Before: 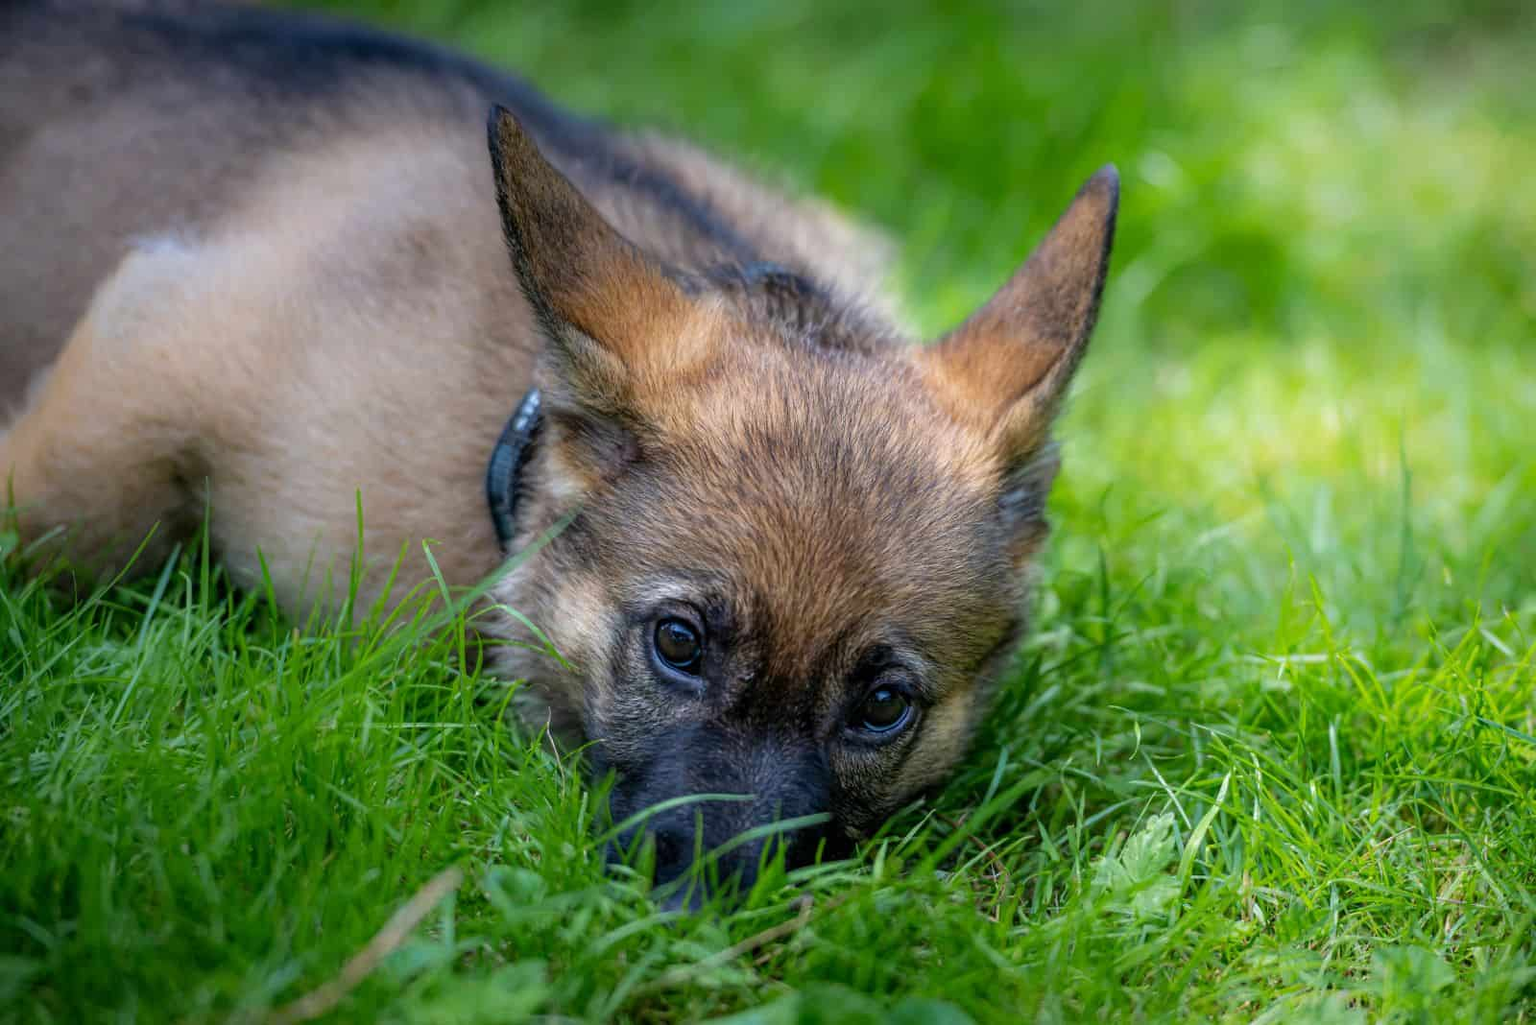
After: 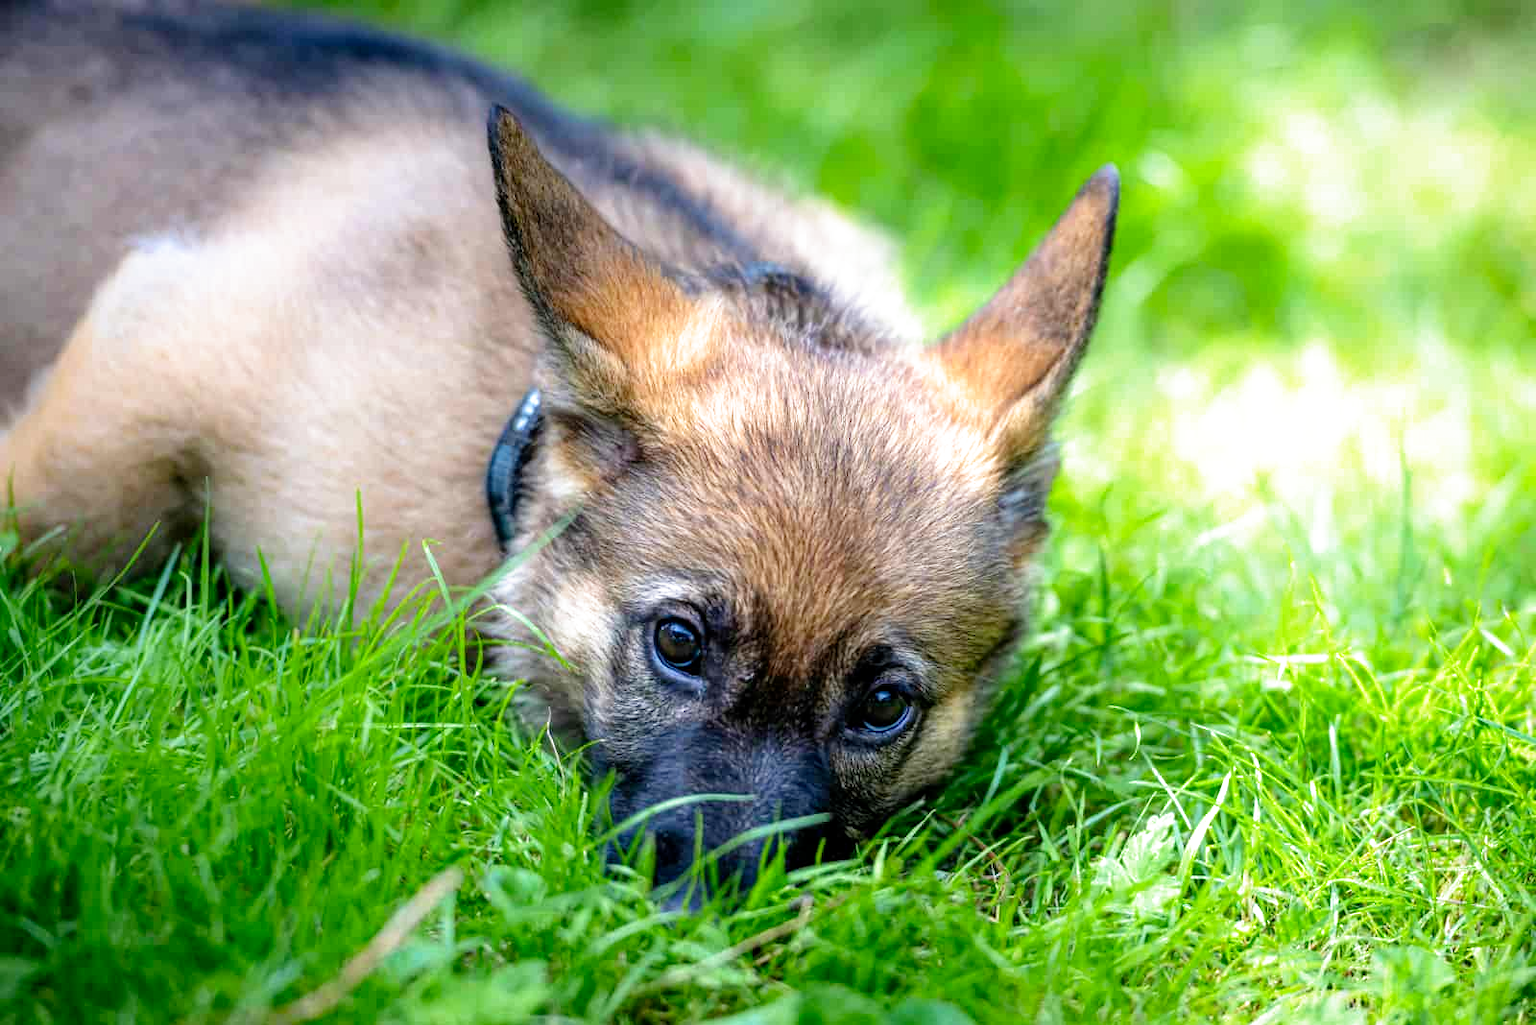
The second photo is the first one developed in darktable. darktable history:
exposure: black level correction 0, exposure 1.001 EV, compensate highlight preservation false
filmic rgb: black relative exposure -12.73 EV, white relative exposure 2.81 EV, target black luminance 0%, hardness 8.49, latitude 70.27%, contrast 1.136, shadows ↔ highlights balance -1.08%, add noise in highlights 0, preserve chrominance no, color science v3 (2019), use custom middle-gray values true, contrast in highlights soft
